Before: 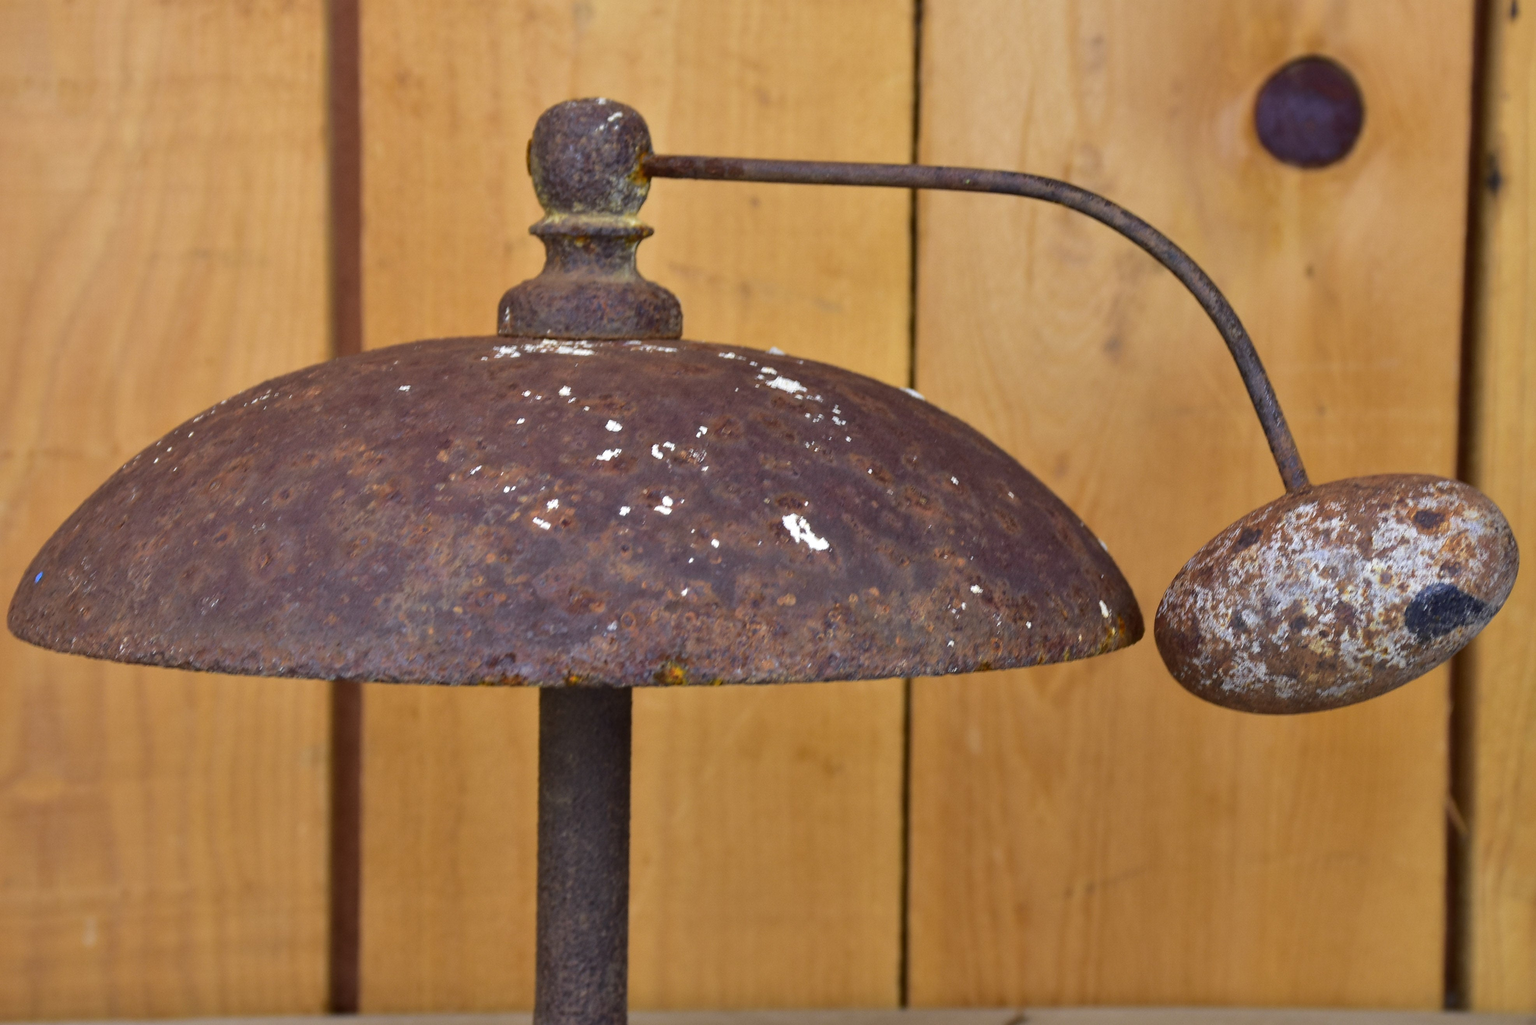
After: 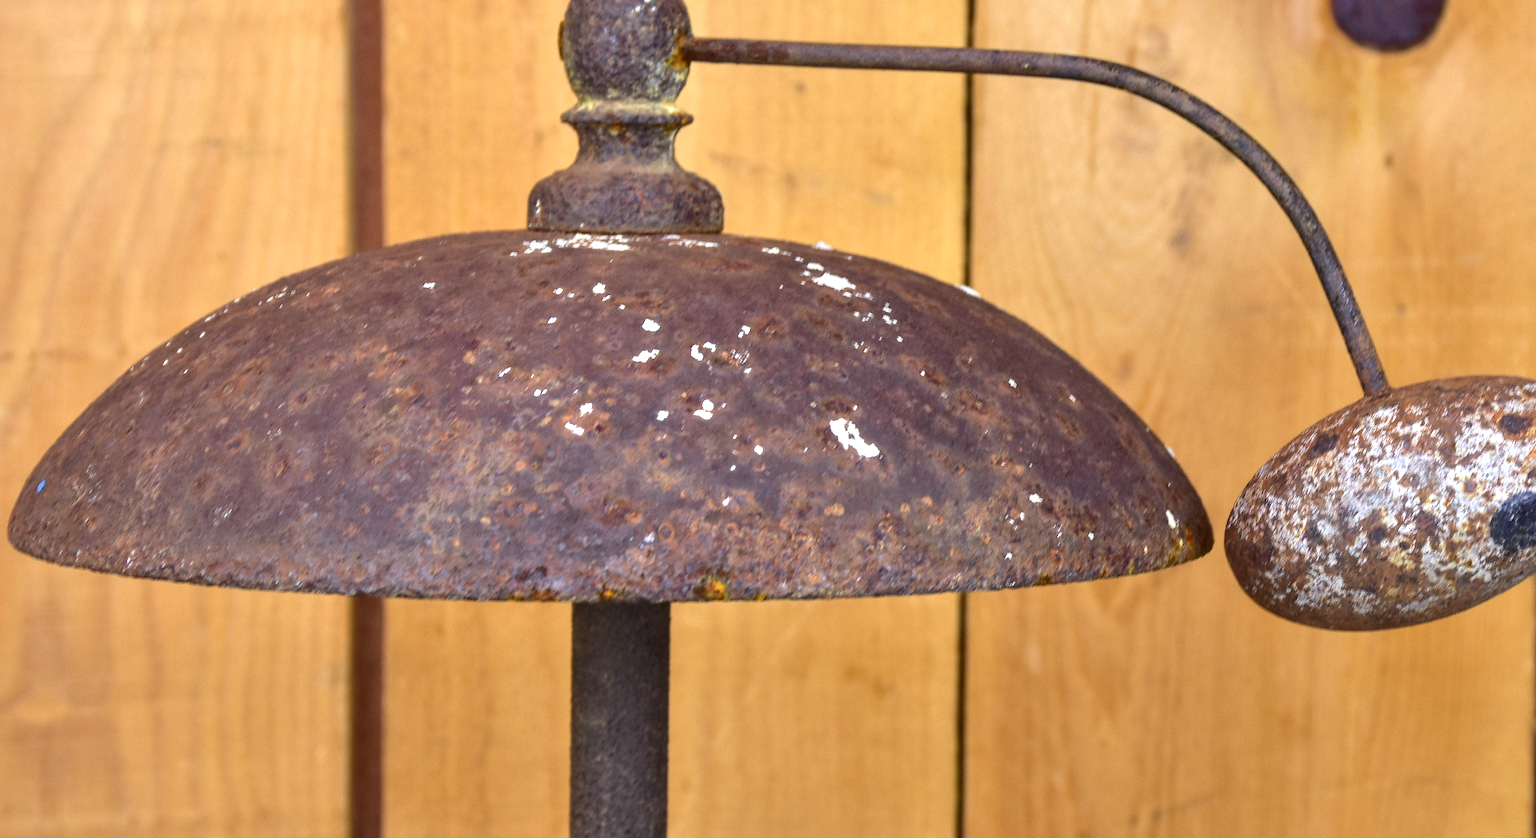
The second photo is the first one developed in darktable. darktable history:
exposure: exposure 0.657 EV, compensate highlight preservation false
crop and rotate: angle 0.03°, top 11.643%, right 5.651%, bottom 11.189%
local contrast: on, module defaults
